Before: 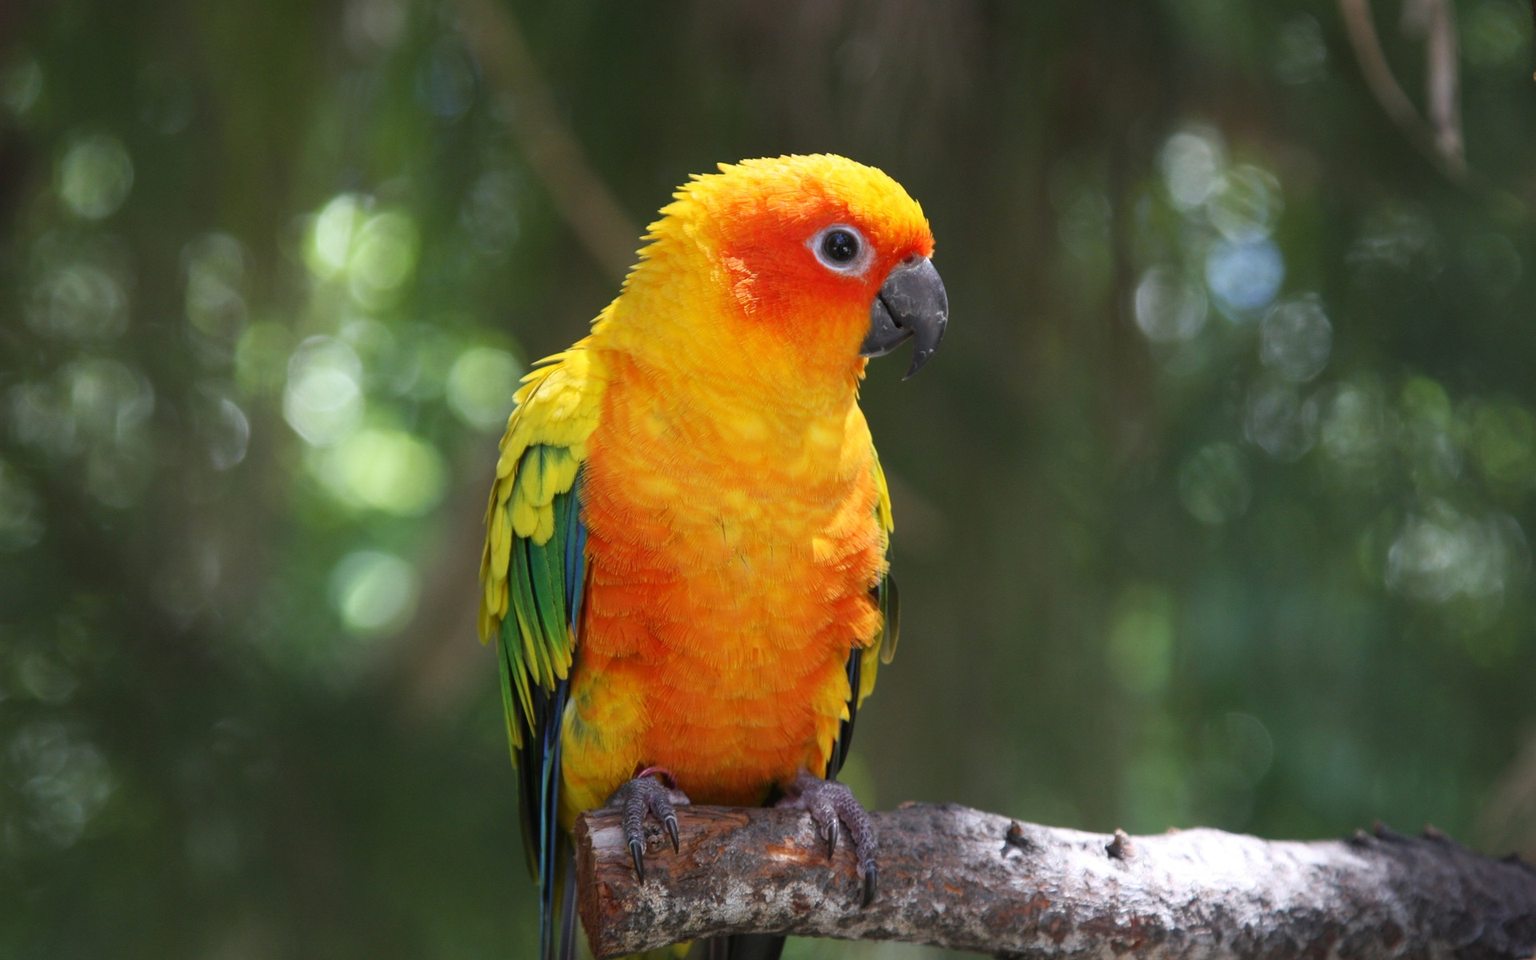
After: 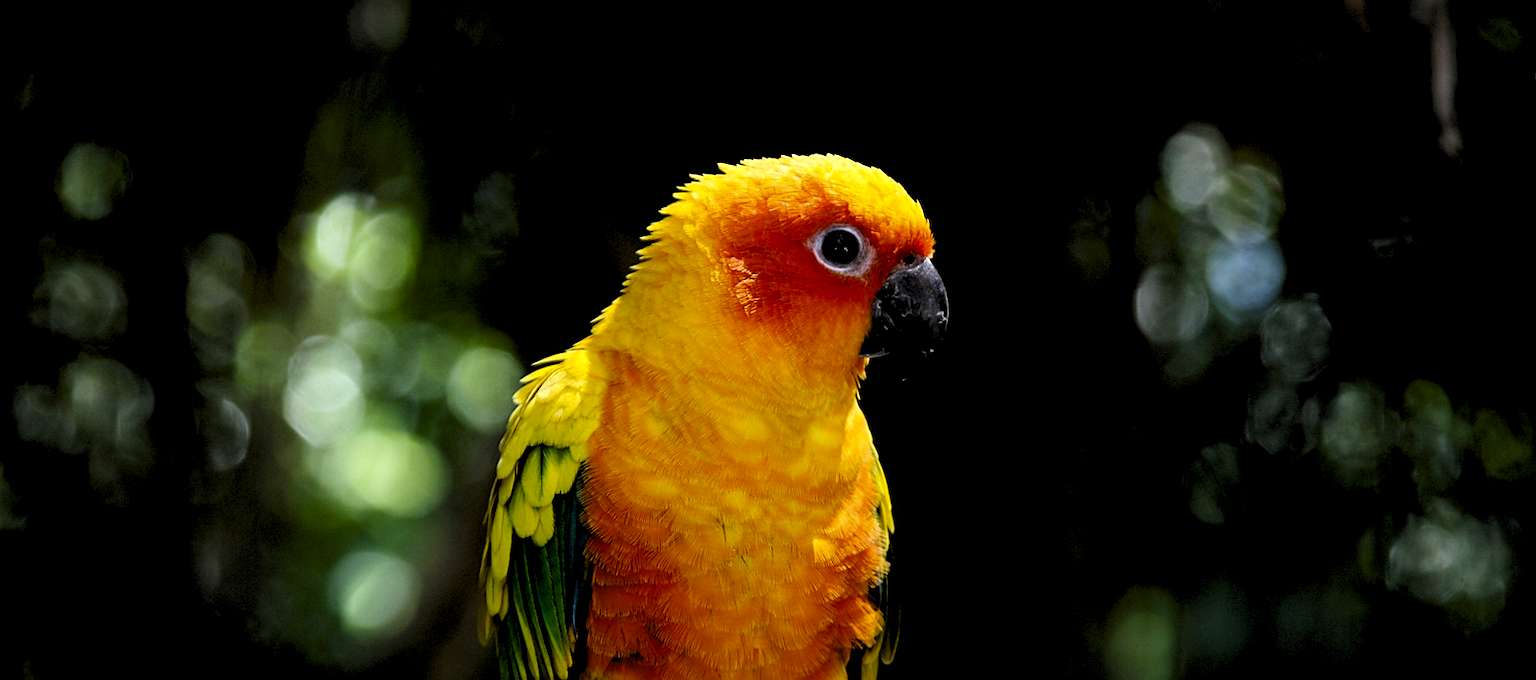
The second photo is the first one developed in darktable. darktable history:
exposure: black level correction 0.045, exposure -0.234 EV, compensate exposure bias true, compensate highlight preservation false
levels: gray 59.33%, levels [0.182, 0.542, 0.902]
crop: right 0%, bottom 29.137%
sharpen: on, module defaults
